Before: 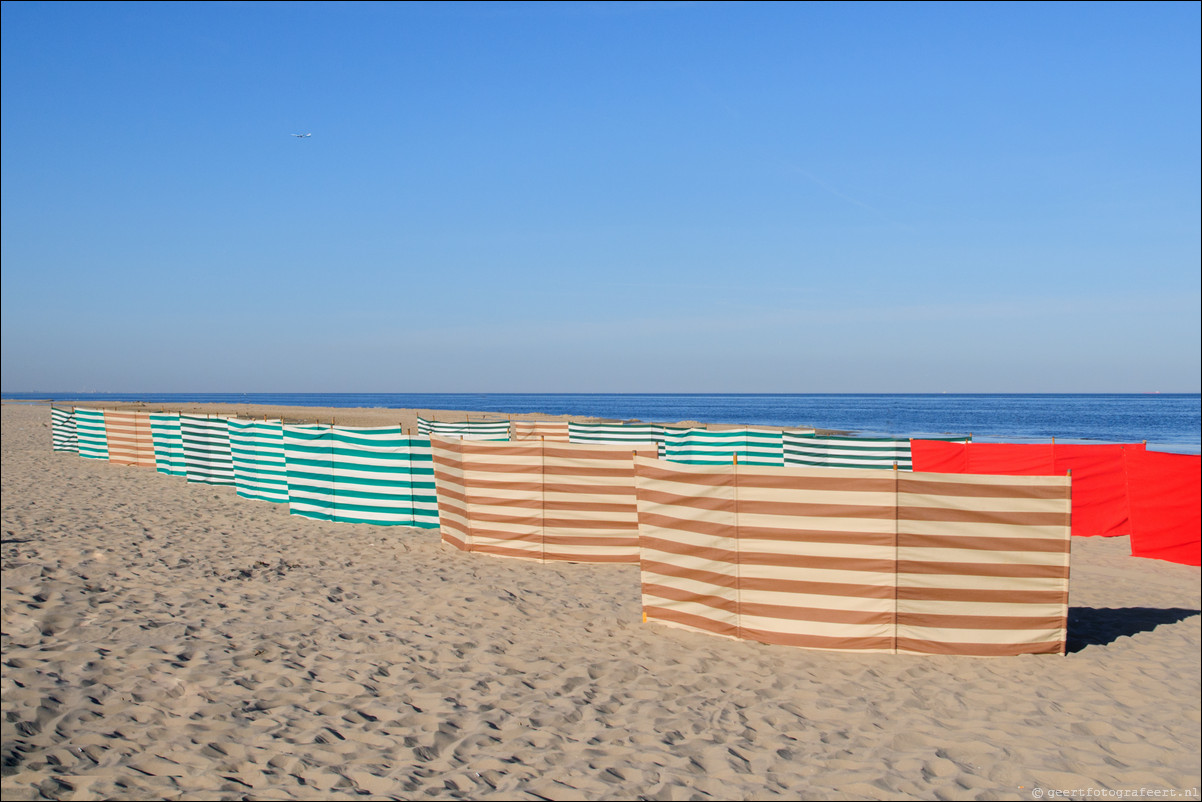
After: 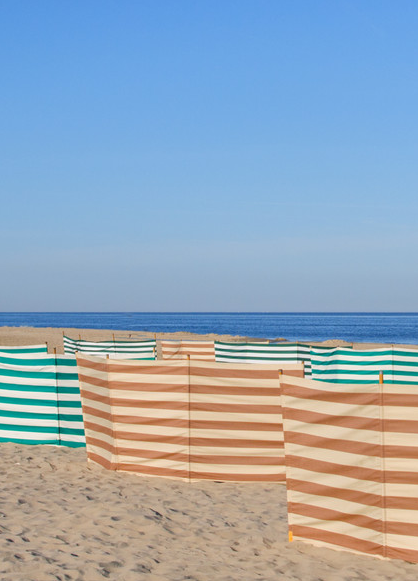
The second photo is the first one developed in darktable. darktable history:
crop and rotate: left 29.588%, top 10.168%, right 35.602%, bottom 17.281%
